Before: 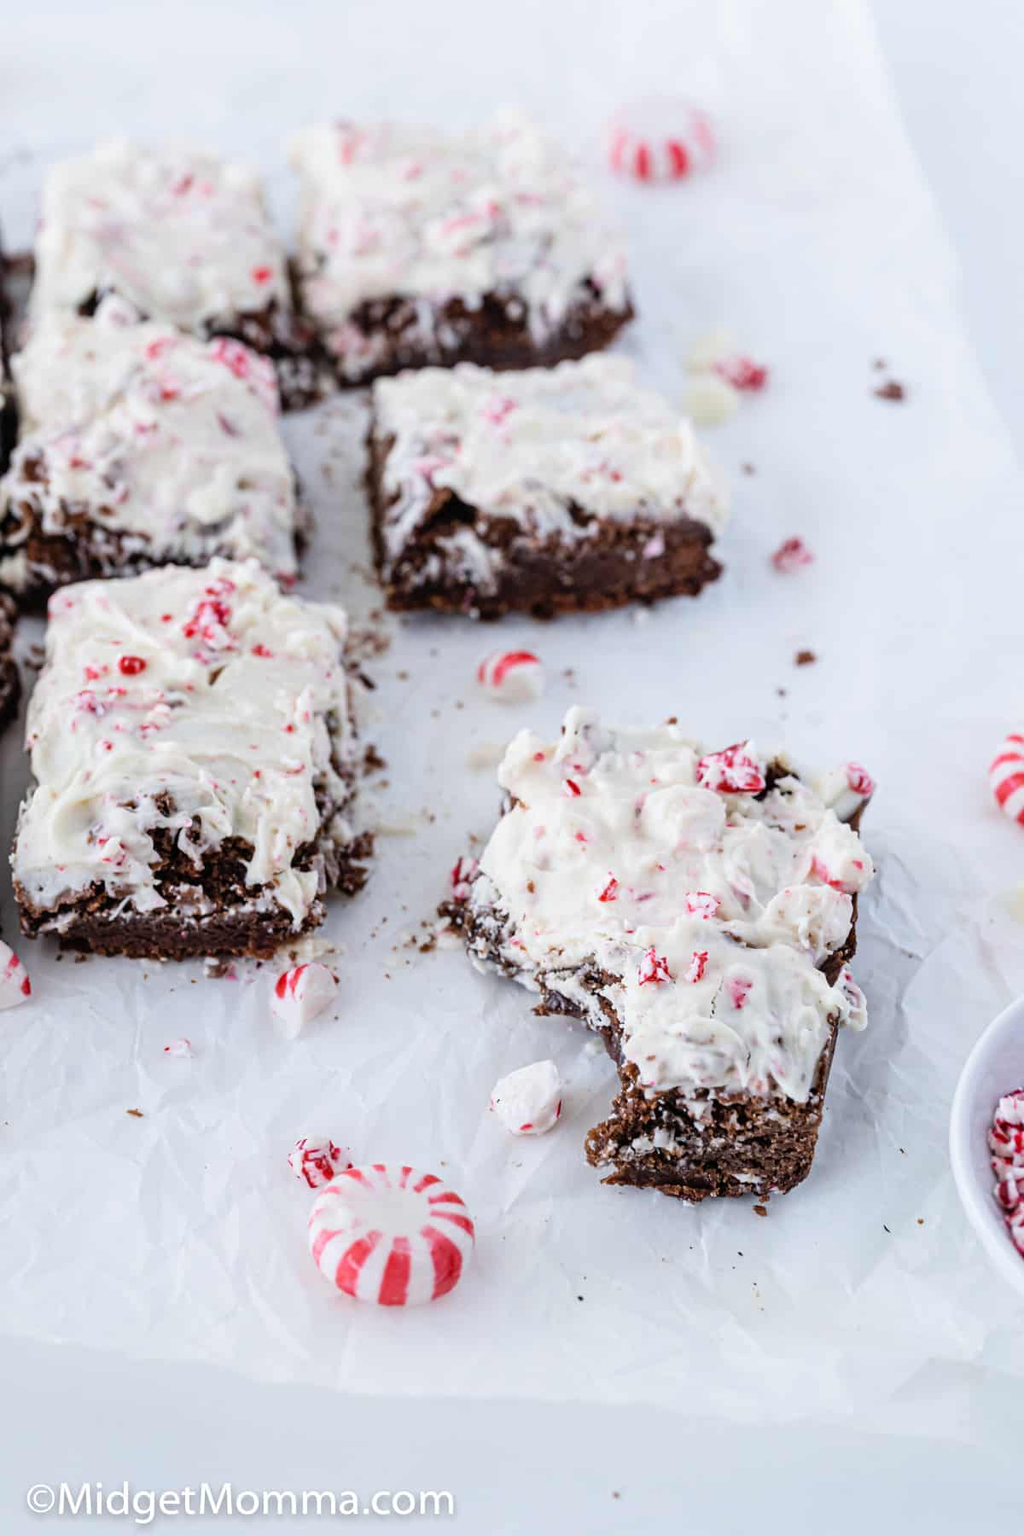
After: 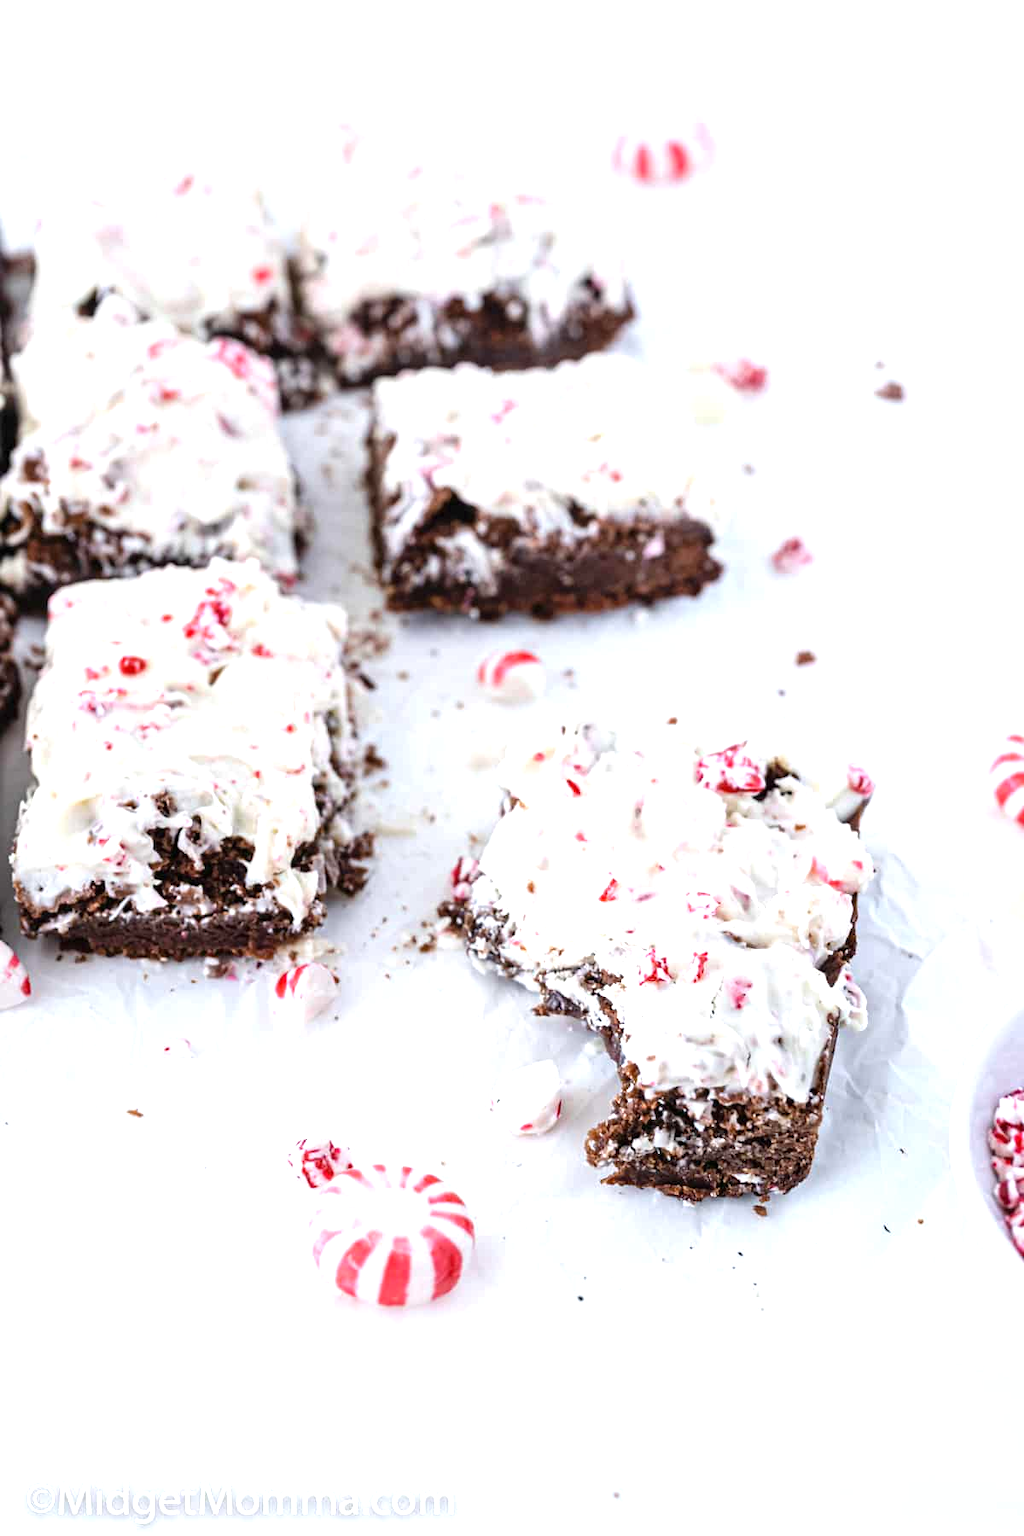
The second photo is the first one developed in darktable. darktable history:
tone equalizer: edges refinement/feathering 500, mask exposure compensation -1.57 EV, preserve details no
exposure: black level correction 0, exposure 0.697 EV, compensate highlight preservation false
